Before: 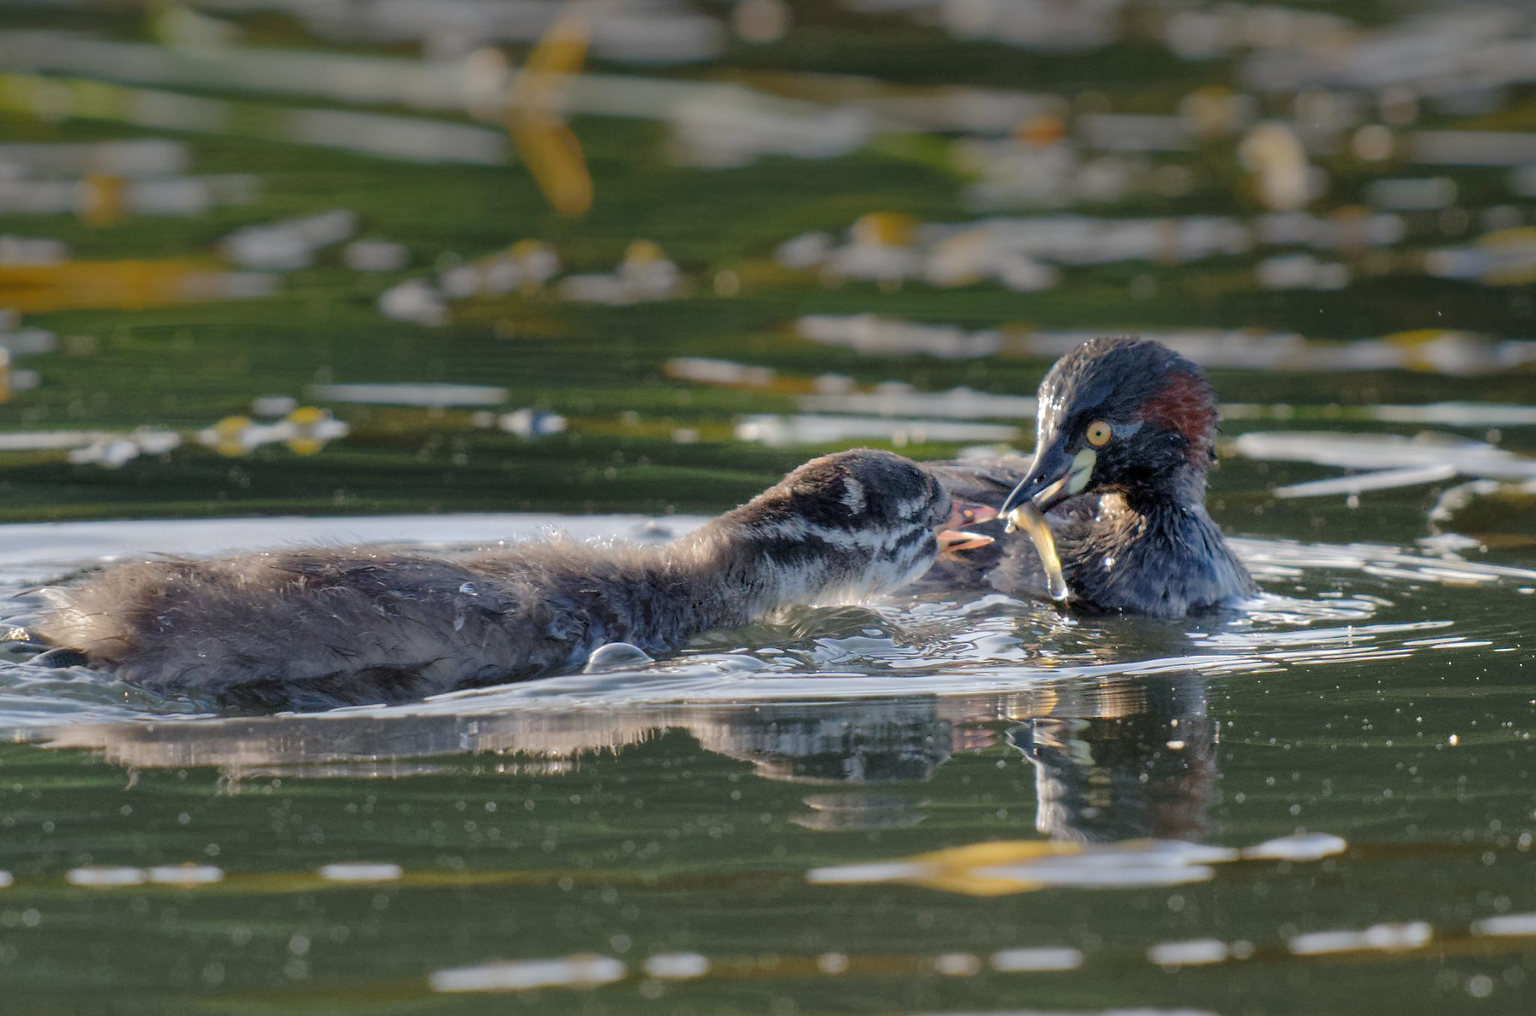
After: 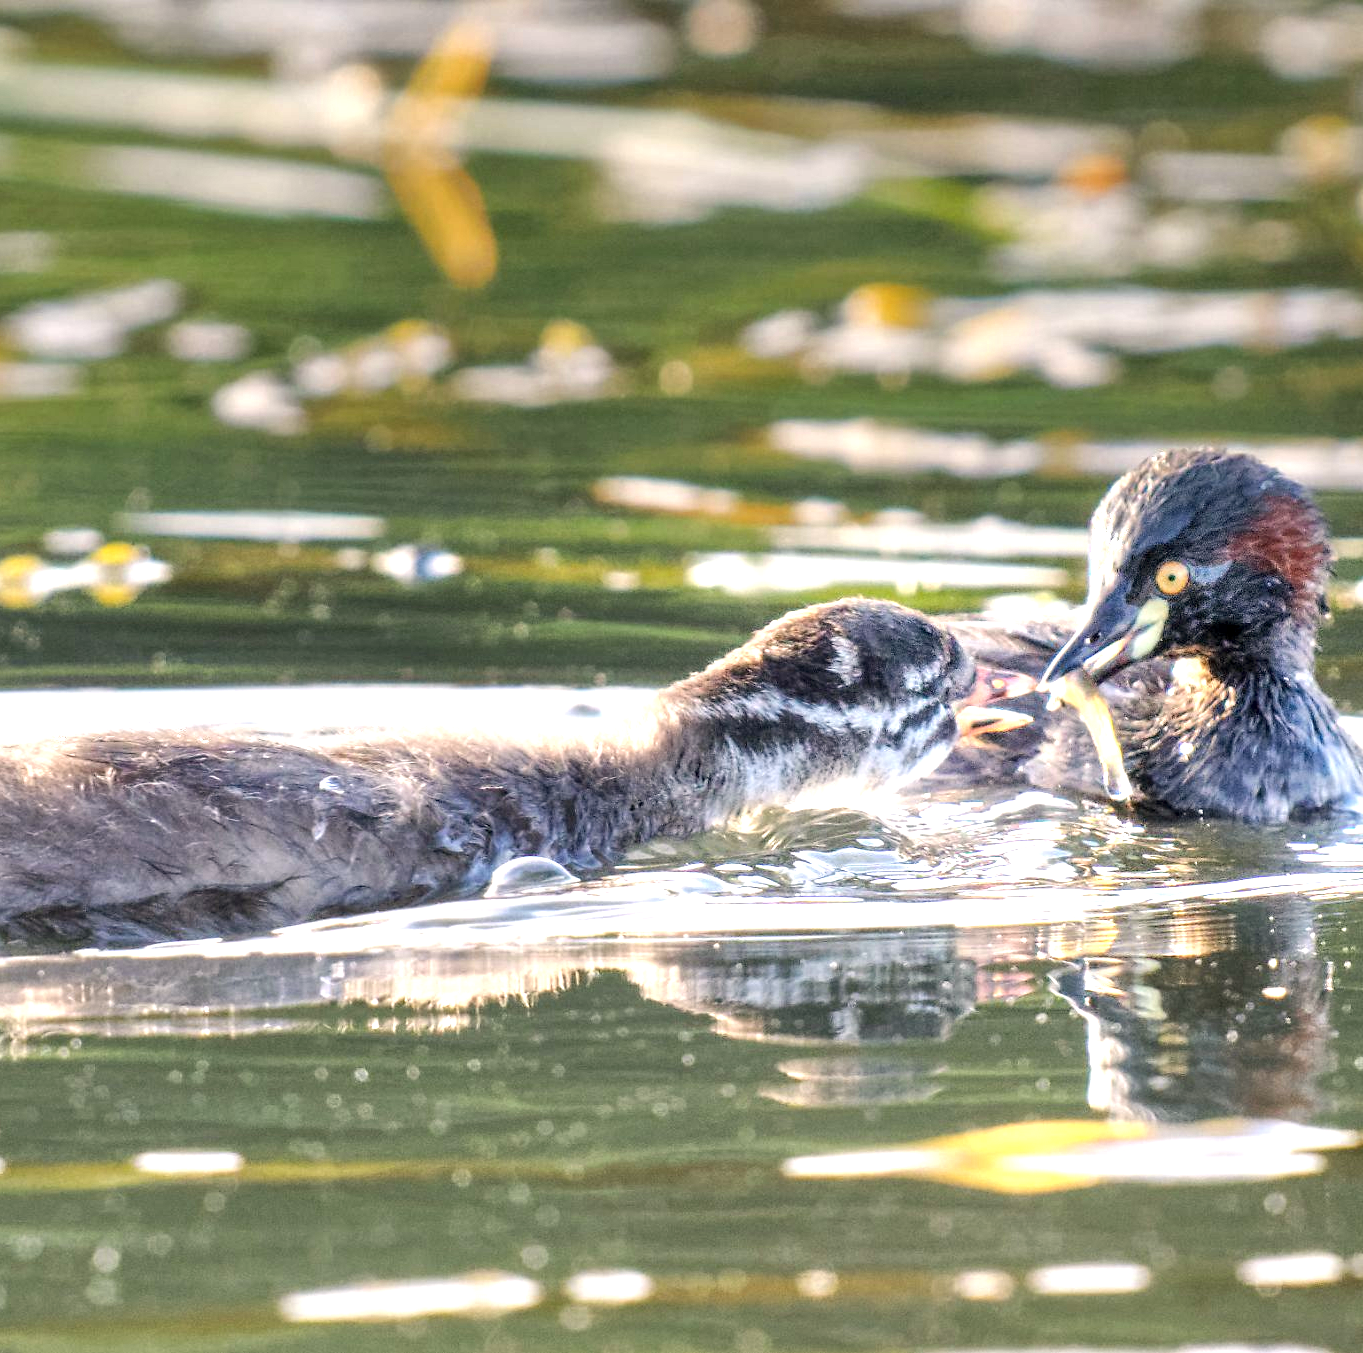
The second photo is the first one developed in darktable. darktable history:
exposure: black level correction 0, exposure 1.291 EV, compensate exposure bias true, compensate highlight preservation false
color correction: highlights a* 3.89, highlights b* 5.08
crop and rotate: left 14.31%, right 19.102%
local contrast: detail 130%
